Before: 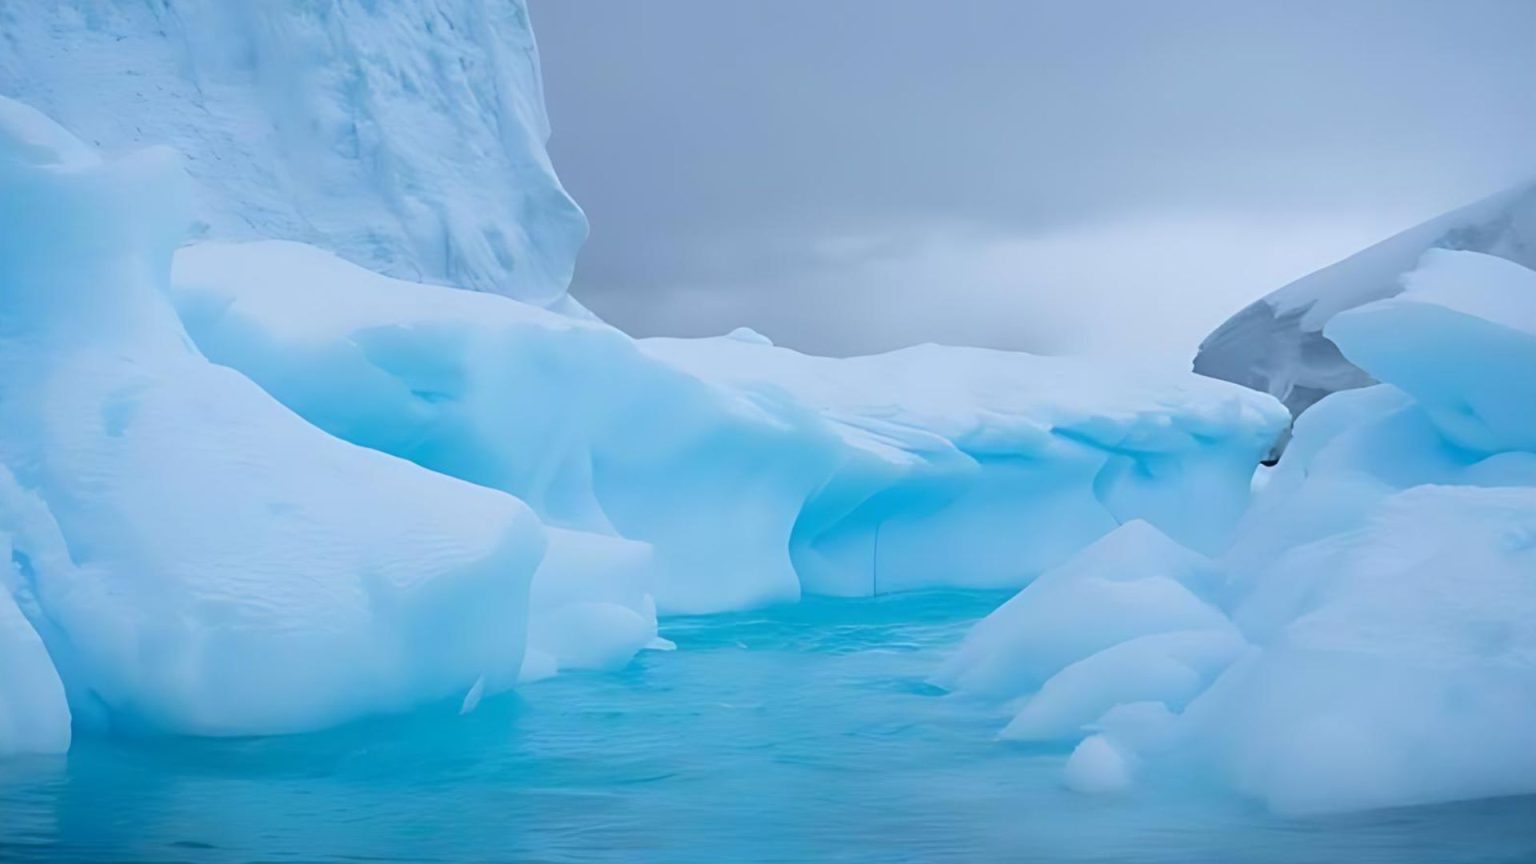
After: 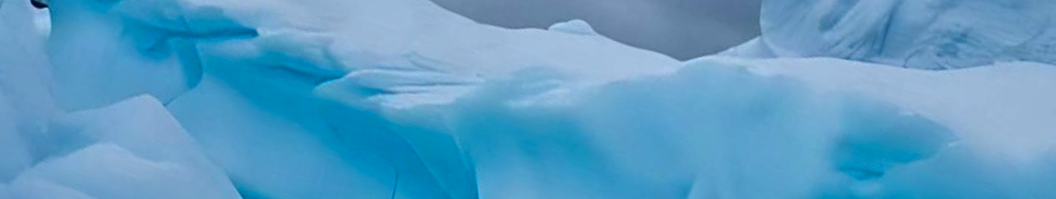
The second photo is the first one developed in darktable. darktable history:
shadows and highlights: white point adjustment 0.1, highlights -70, soften with gaussian
local contrast: highlights 100%, shadows 100%, detail 120%, midtone range 0.2
crop and rotate: angle 16.12°, top 30.835%, bottom 35.653%
